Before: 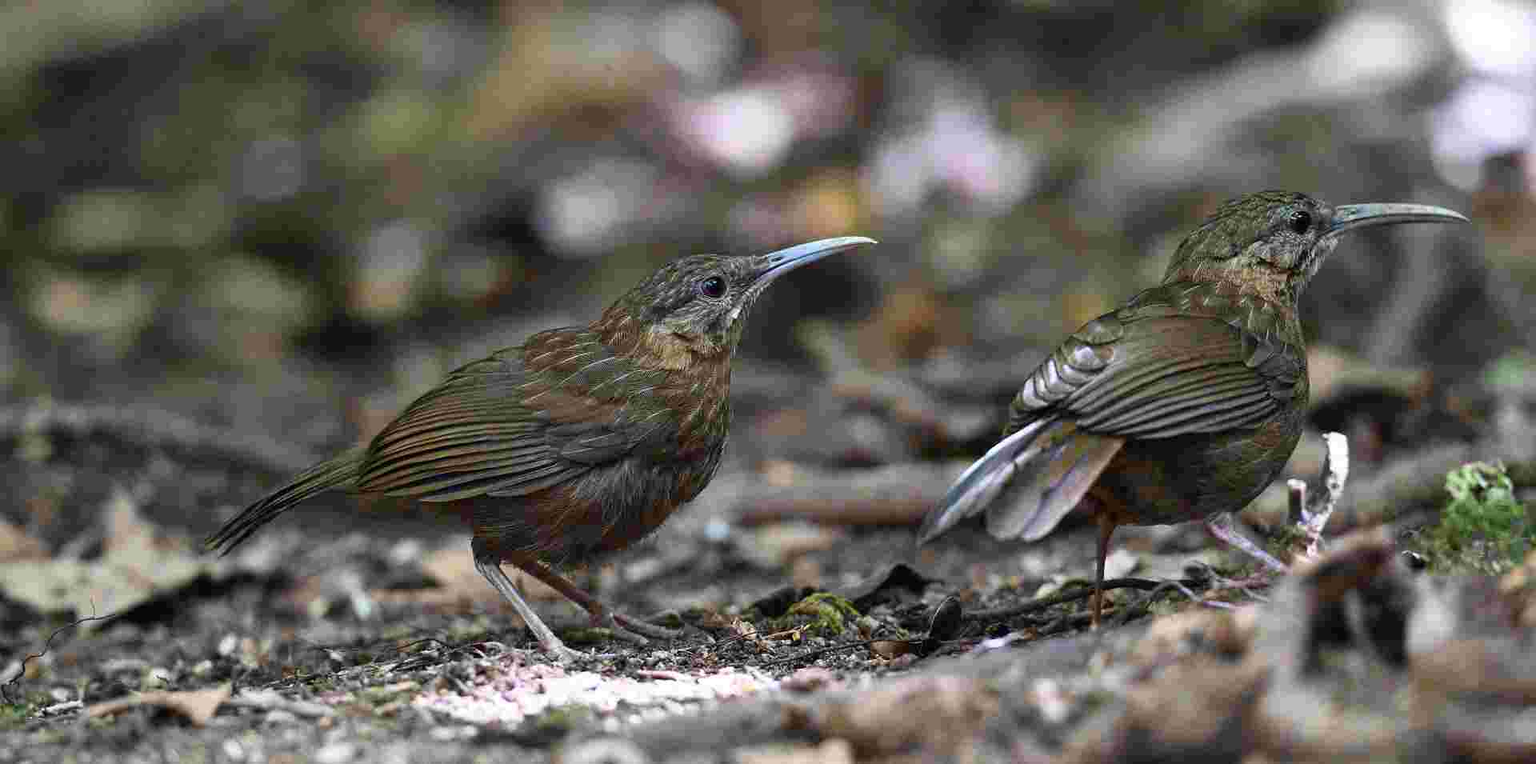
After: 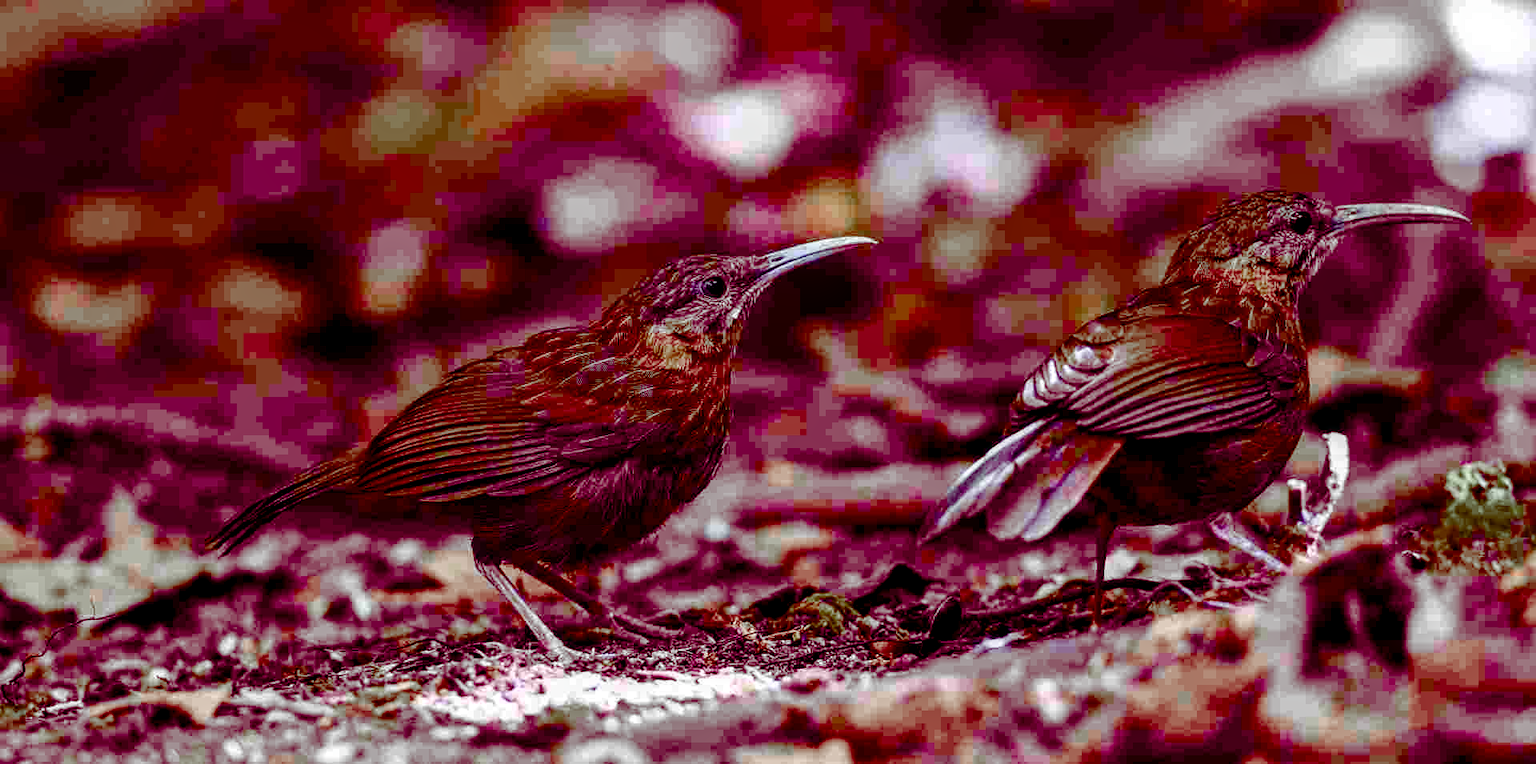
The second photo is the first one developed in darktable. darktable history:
color zones: curves: ch0 [(0, 0.48) (0.209, 0.398) (0.305, 0.332) (0.429, 0.493) (0.571, 0.5) (0.714, 0.5) (0.857, 0.5) (1, 0.48)]; ch1 [(0, 0.736) (0.143, 0.625) (0.225, 0.371) (0.429, 0.256) (0.571, 0.241) (0.714, 0.213) (0.857, 0.48) (1, 0.736)]; ch2 [(0, 0.448) (0.143, 0.498) (0.286, 0.5) (0.429, 0.5) (0.571, 0.5) (0.714, 0.5) (0.857, 0.5) (1, 0.448)]
base curve: curves: ch0 [(0, 0) (0.989, 0.992)], preserve colors none
local contrast: highlights 36%, detail 135%
color balance rgb: shadows lift › luminance -18.789%, shadows lift › chroma 35.134%, global offset › luminance -0.321%, global offset › chroma 0.109%, global offset › hue 163.54°, linear chroma grading › global chroma 18.859%, perceptual saturation grading › global saturation 20%, perceptual saturation grading › highlights -49.152%, perceptual saturation grading › shadows 25.385%, global vibrance 15.81%, saturation formula JzAzBz (2021)
